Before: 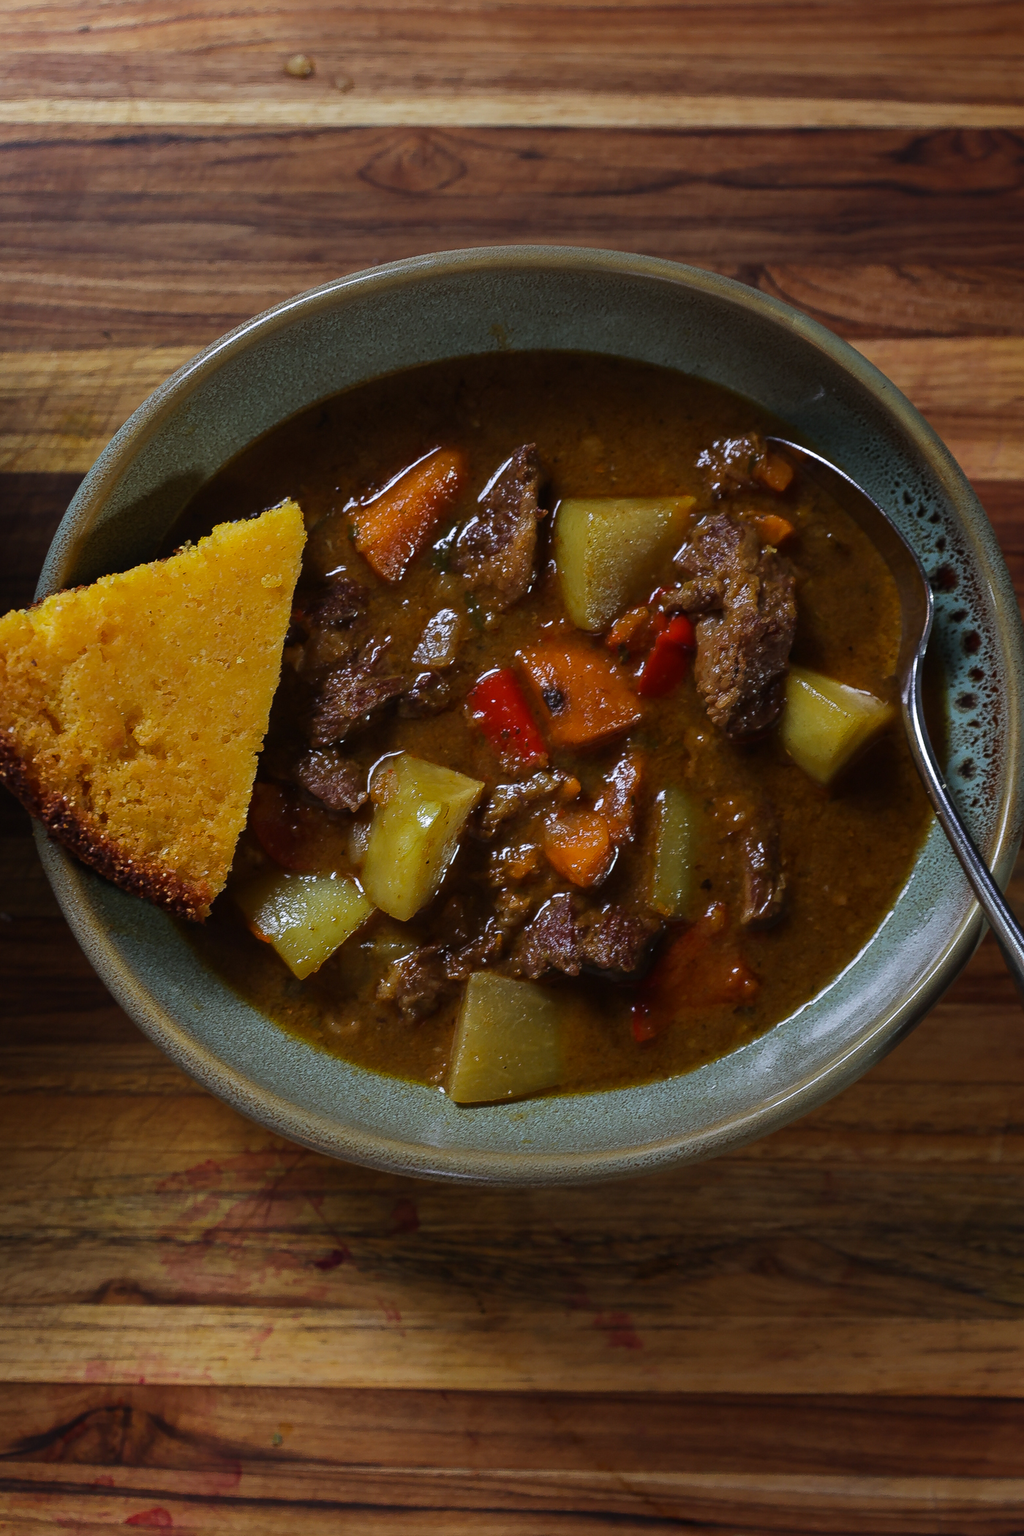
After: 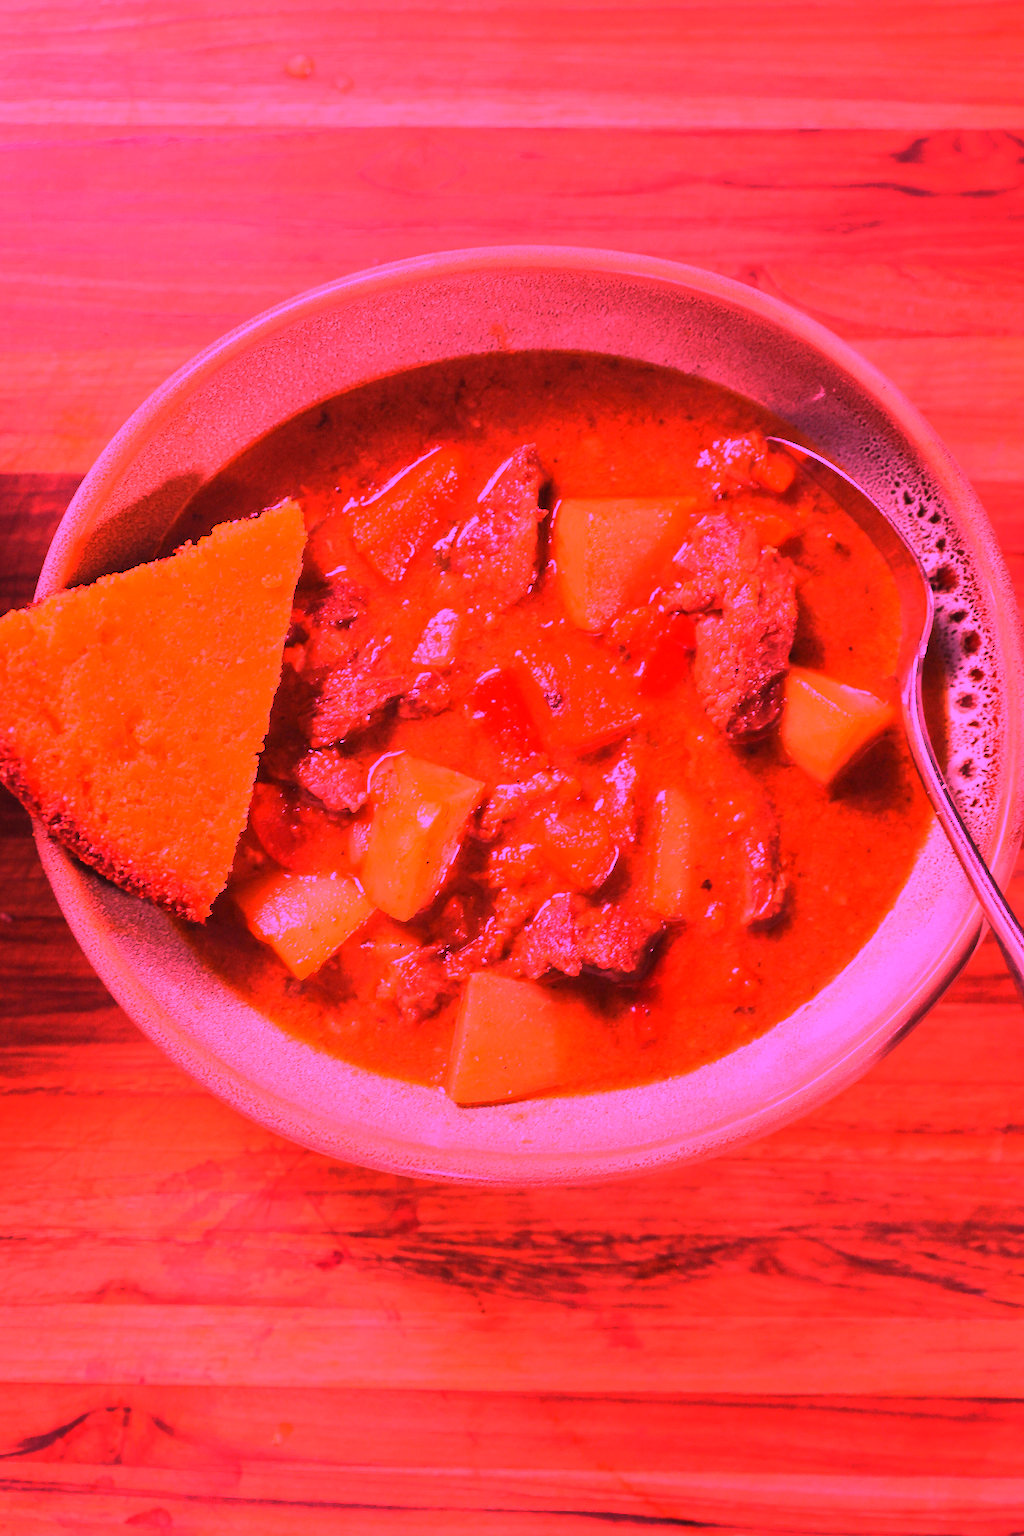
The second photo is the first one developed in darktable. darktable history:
base curve: curves: ch0 [(0, 0) (0.557, 0.834) (1, 1)]
white balance: red 4.26, blue 1.802
